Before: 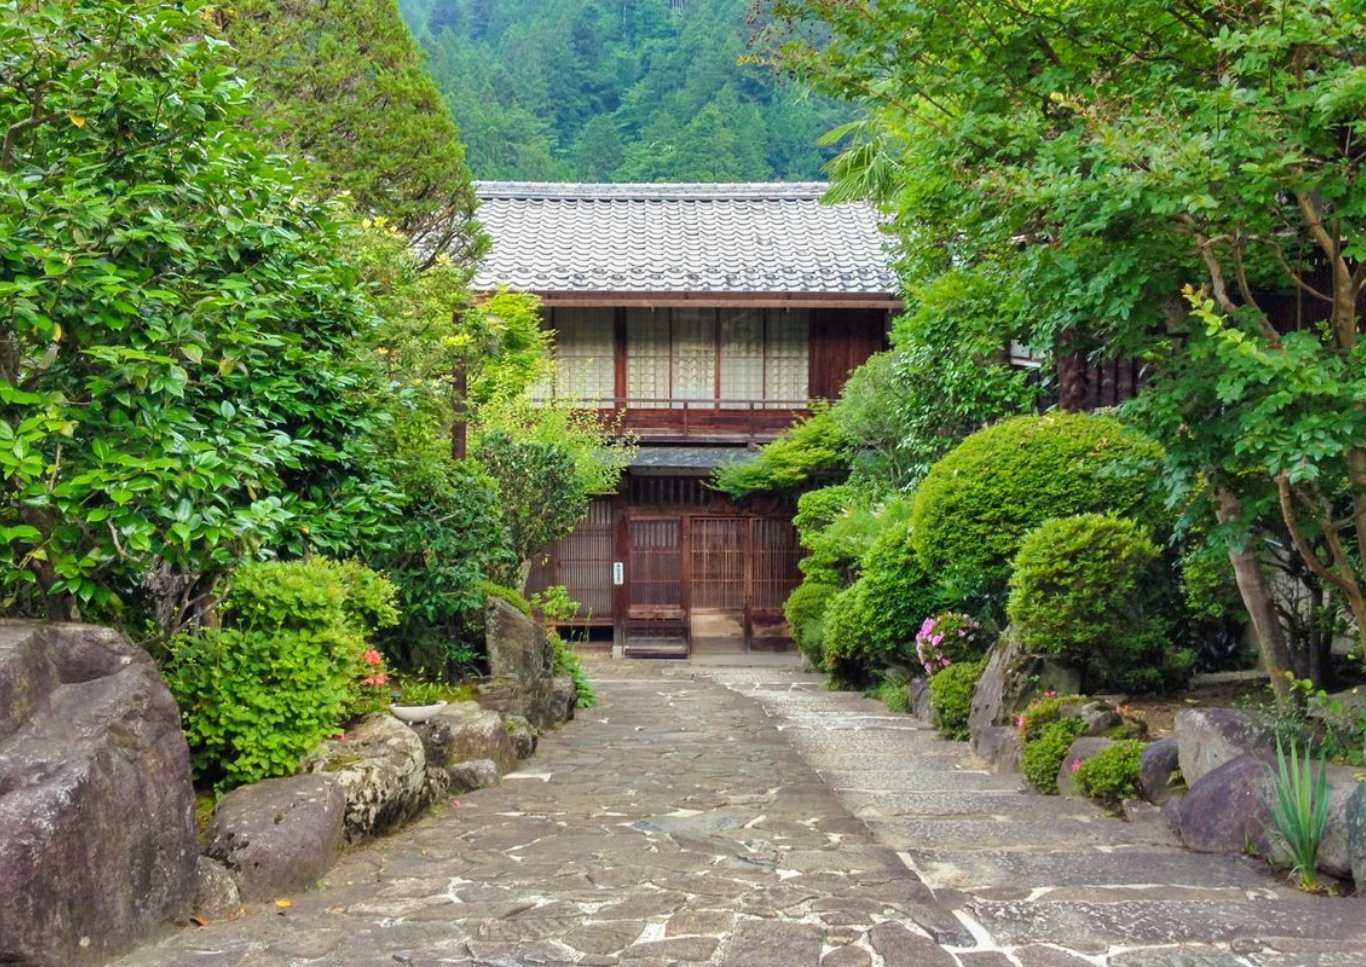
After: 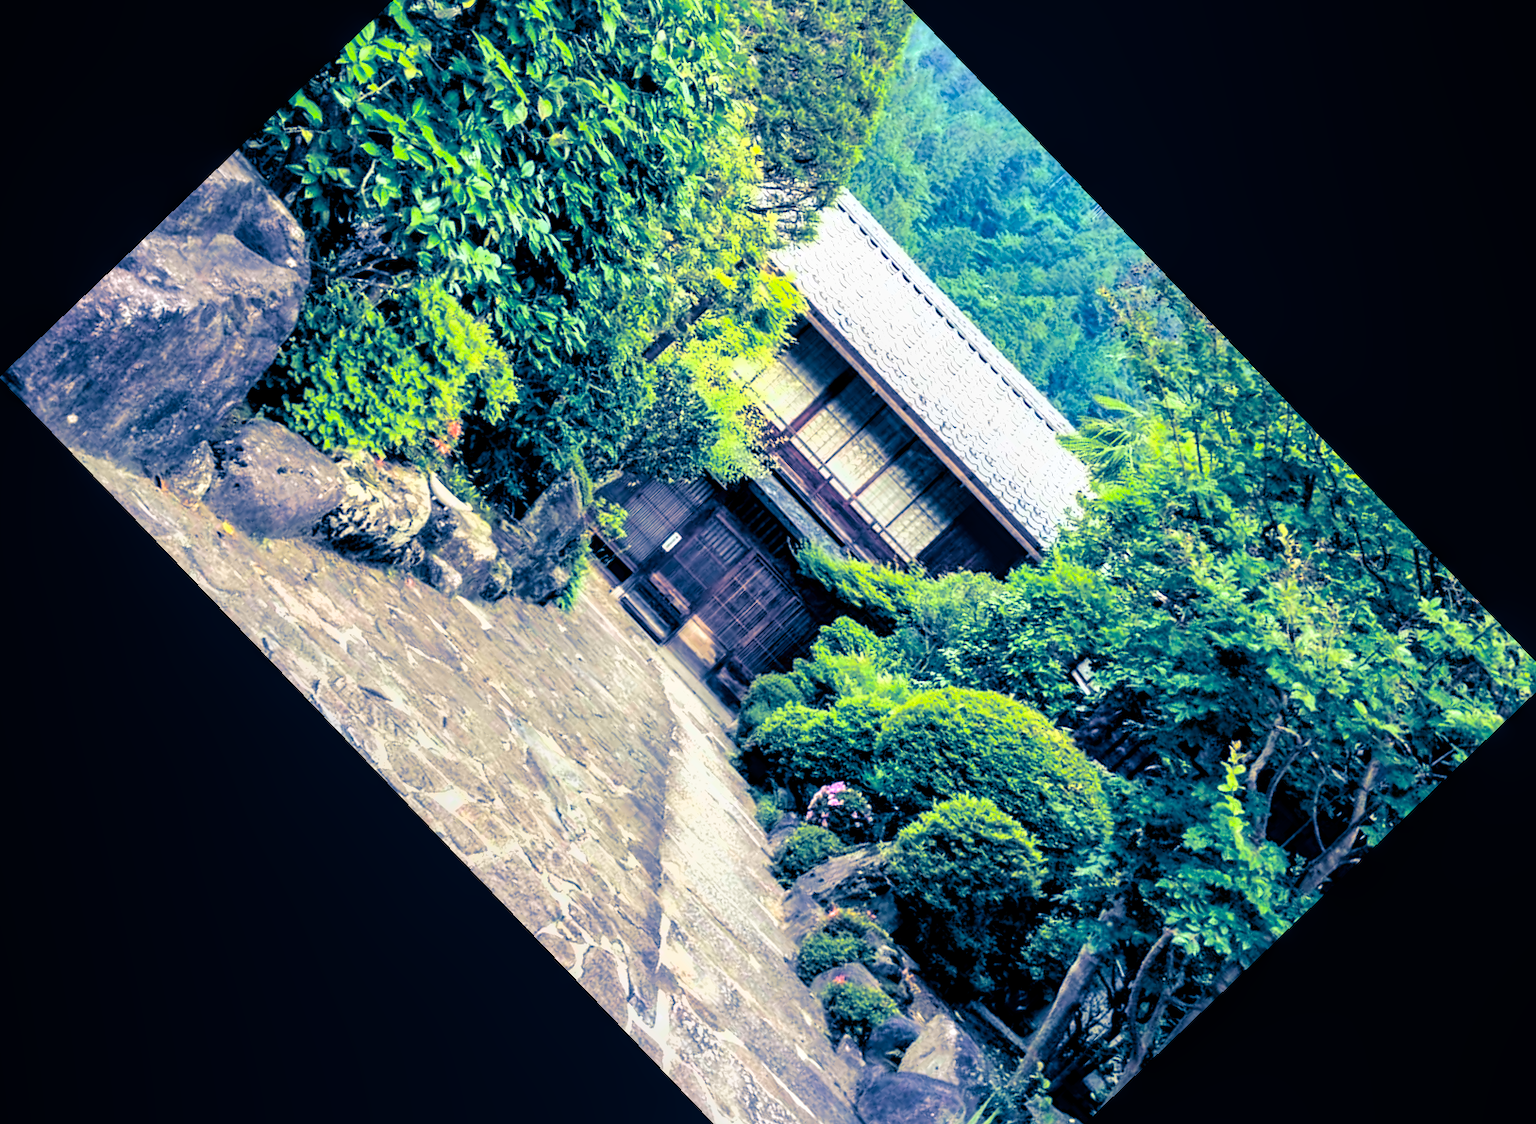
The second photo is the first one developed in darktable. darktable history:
contrast equalizer: octaves 7, y [[0.6 ×6], [0.55 ×6], [0 ×6], [0 ×6], [0 ×6]], mix -0.2
local contrast: on, module defaults
fill light: exposure -2 EV, width 8.6
crop and rotate: angle -46.26°, top 16.234%, right 0.912%, bottom 11.704%
split-toning: shadows › hue 226.8°, shadows › saturation 1, highlights › saturation 0, balance -61.41
exposure: black level correction 0.01, exposure 1 EV, compensate highlight preservation false
white balance: emerald 1
